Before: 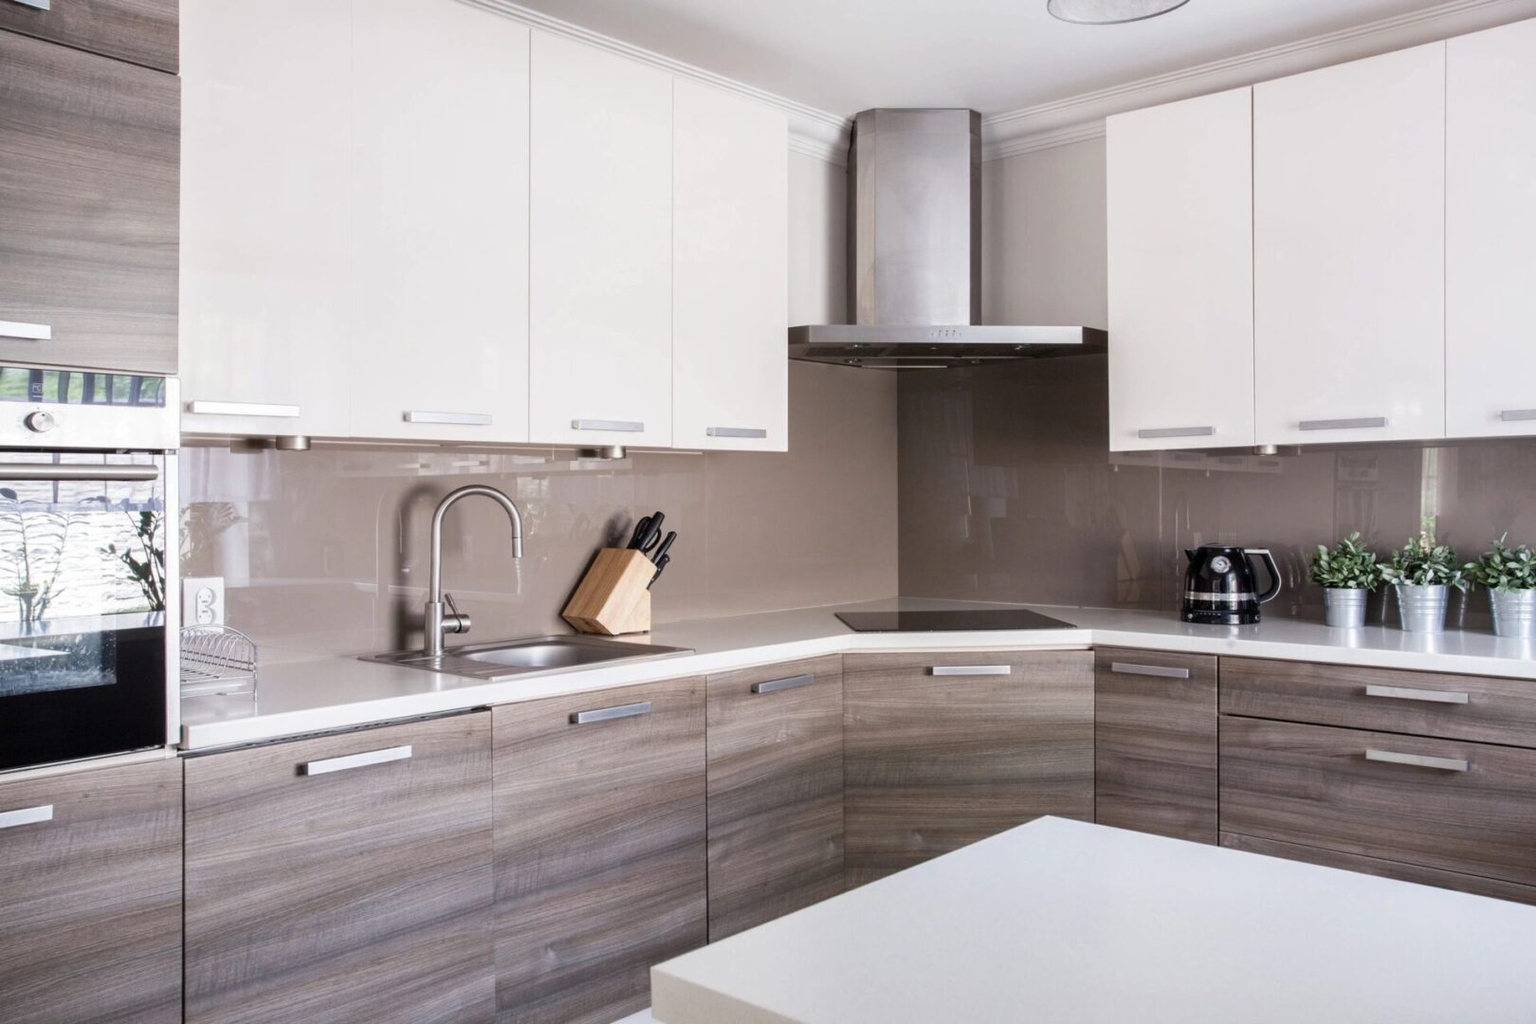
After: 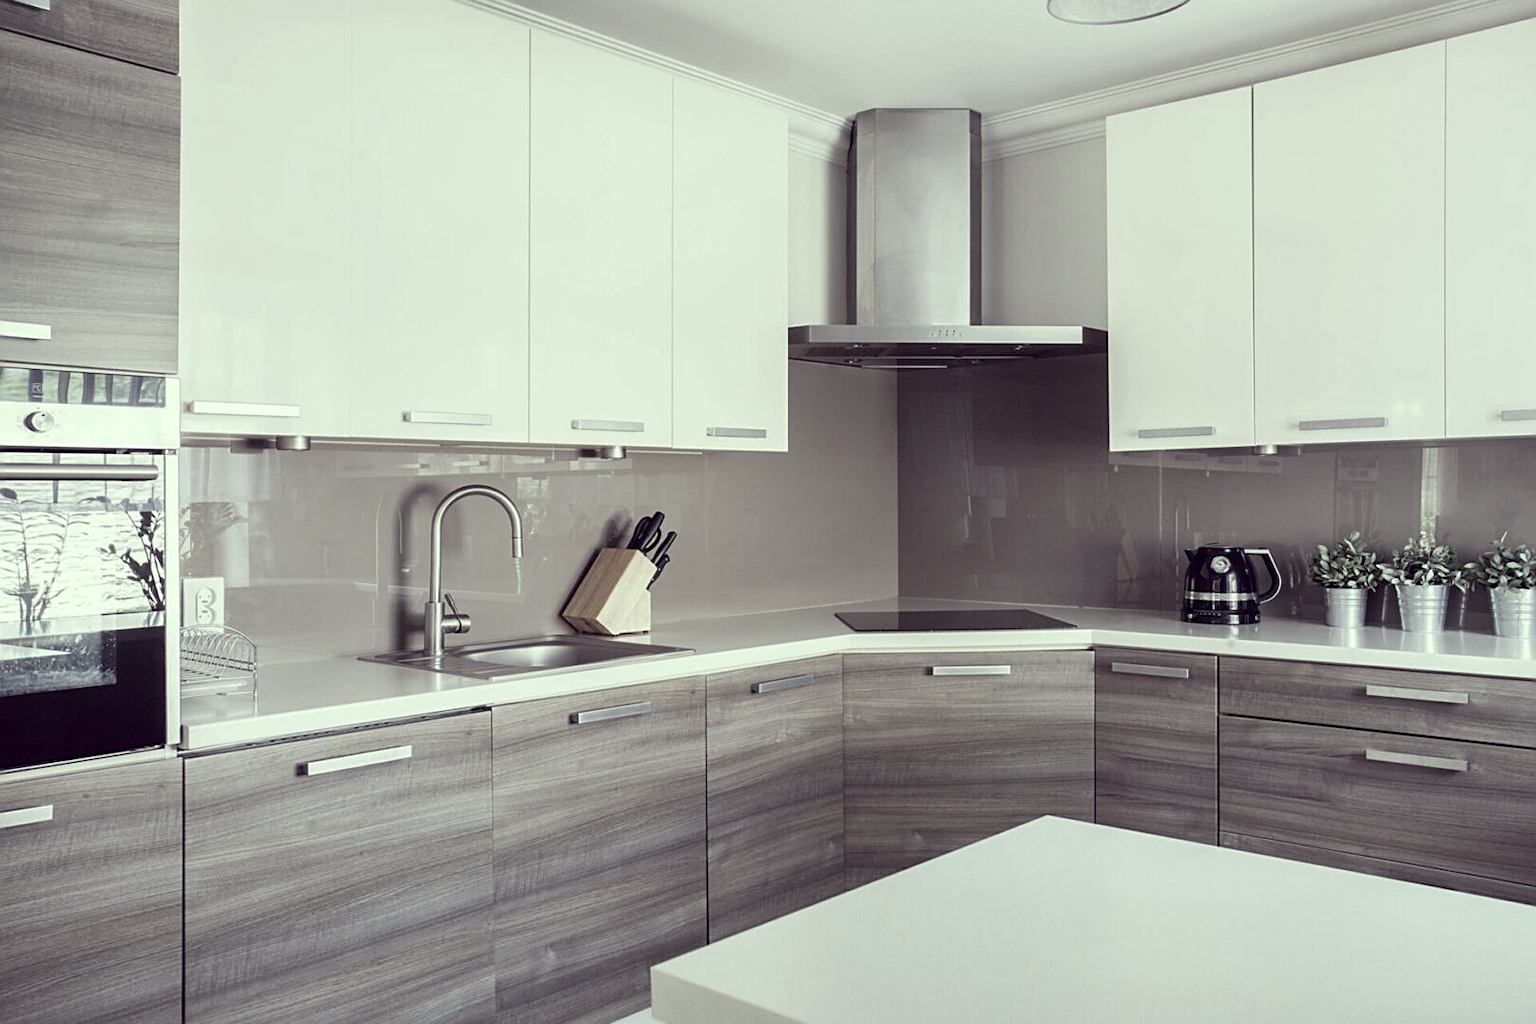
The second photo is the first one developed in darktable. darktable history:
color correction: highlights a* -20.84, highlights b* 21.07, shadows a* 19.71, shadows b* -20.55, saturation 0.424
sharpen: on, module defaults
